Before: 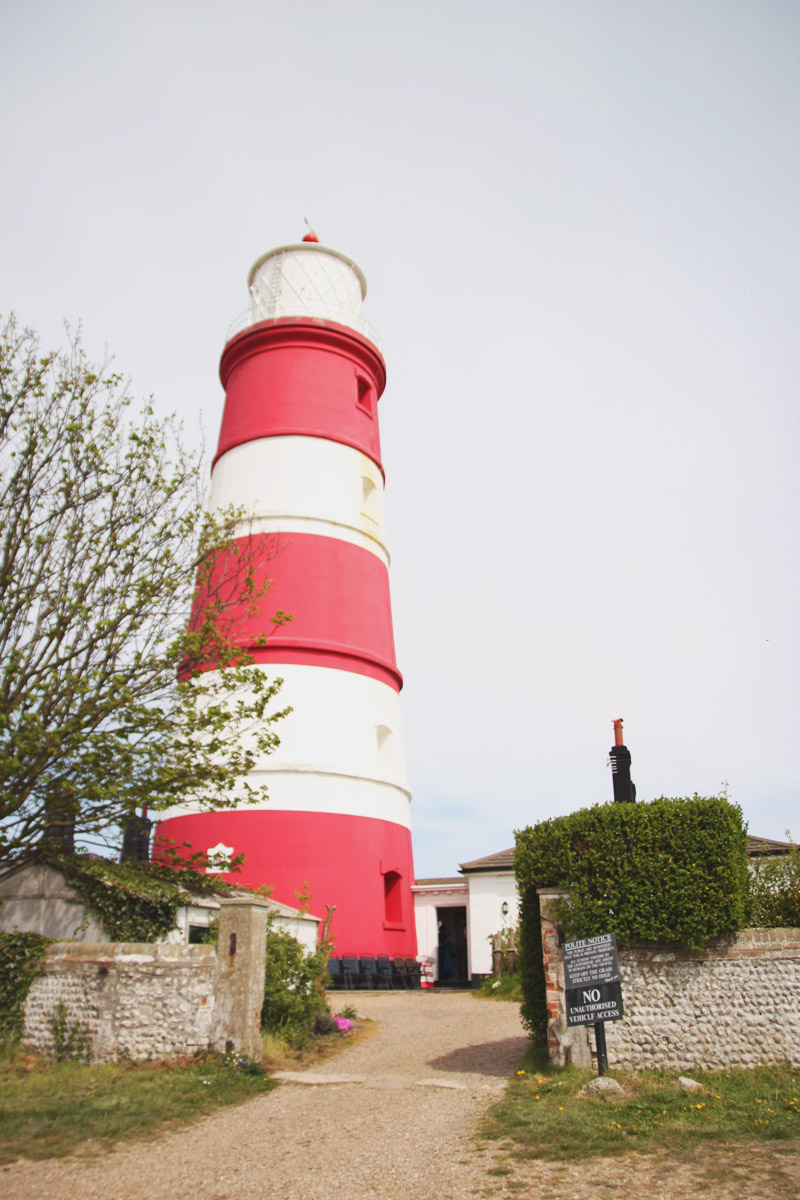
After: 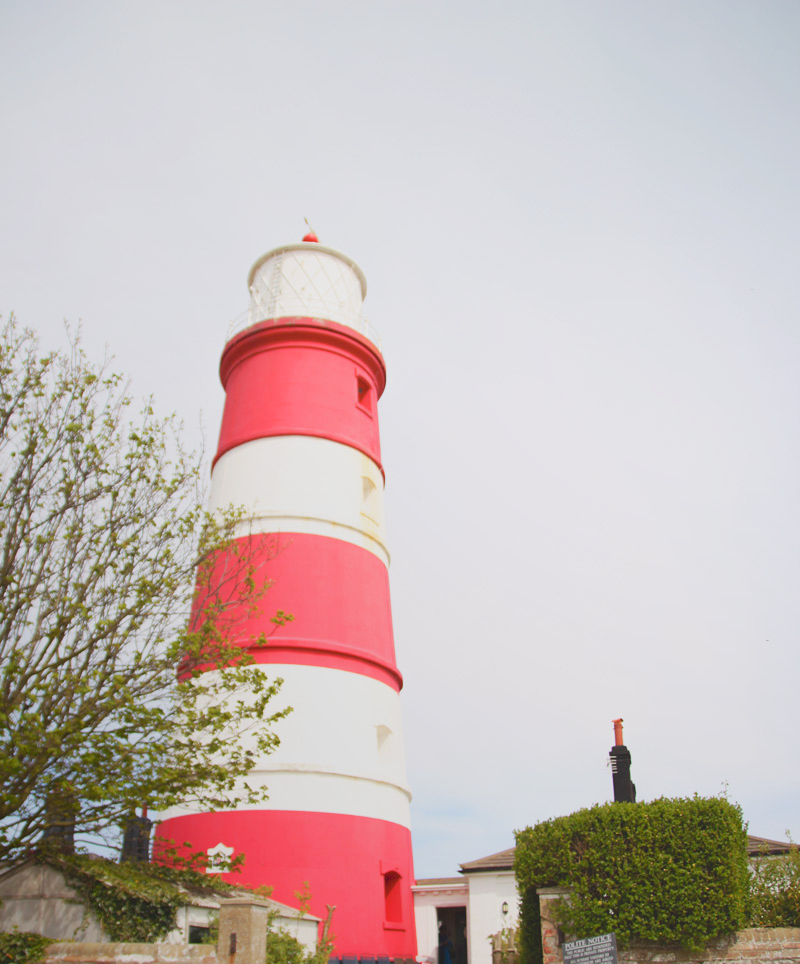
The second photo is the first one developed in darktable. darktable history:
exposure: black level correction 0.012, compensate highlight preservation false
local contrast: detail 70%
crop: bottom 19.644%
